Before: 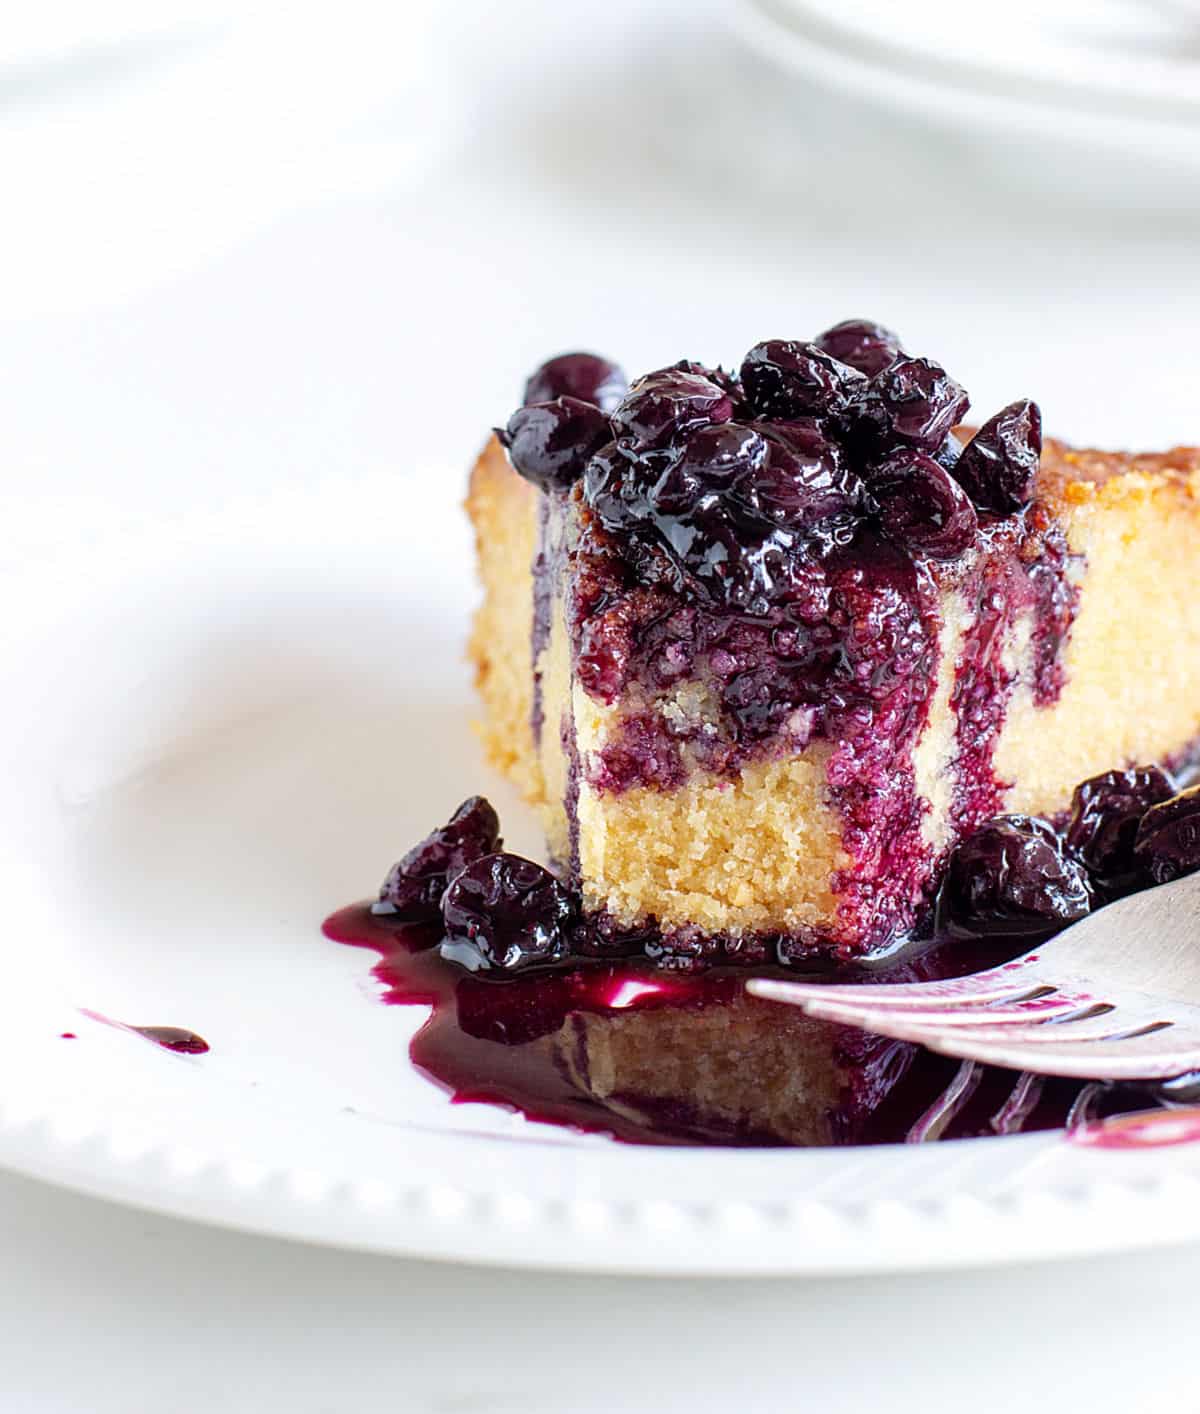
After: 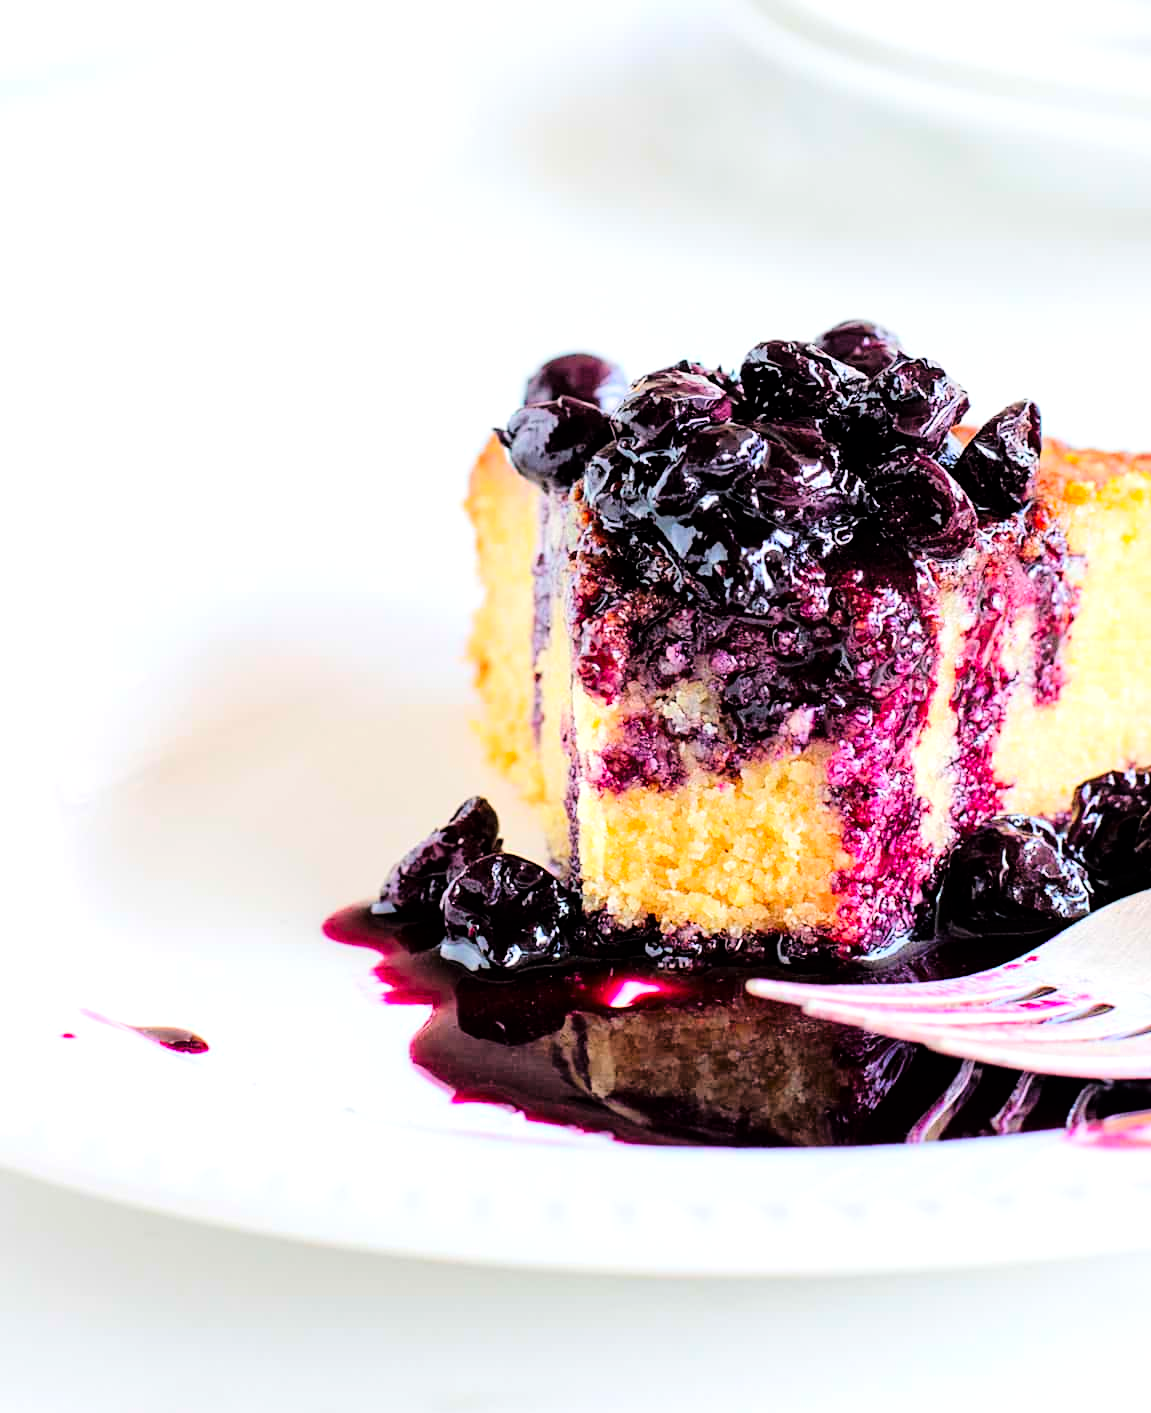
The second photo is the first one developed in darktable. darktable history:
contrast brightness saturation: contrast 0.085, saturation 0.267
crop: right 4.05%, bottom 0.026%
tone equalizer: -8 EV -0.74 EV, -7 EV -0.73 EV, -6 EV -0.578 EV, -5 EV -0.393 EV, -3 EV 0.389 EV, -2 EV 0.6 EV, -1 EV 0.682 EV, +0 EV 0.732 EV
tone curve: curves: ch0 [(0, 0) (0.049, 0.01) (0.154, 0.081) (0.491, 0.519) (0.748, 0.765) (1, 0.919)]; ch1 [(0, 0) (0.172, 0.123) (0.317, 0.272) (0.401, 0.422) (0.499, 0.497) (0.531, 0.54) (0.615, 0.603) (0.741, 0.783) (1, 1)]; ch2 [(0, 0) (0.411, 0.424) (0.483, 0.478) (0.544, 0.56) (0.686, 0.638) (1, 1)], color space Lab, linked channels, preserve colors none
